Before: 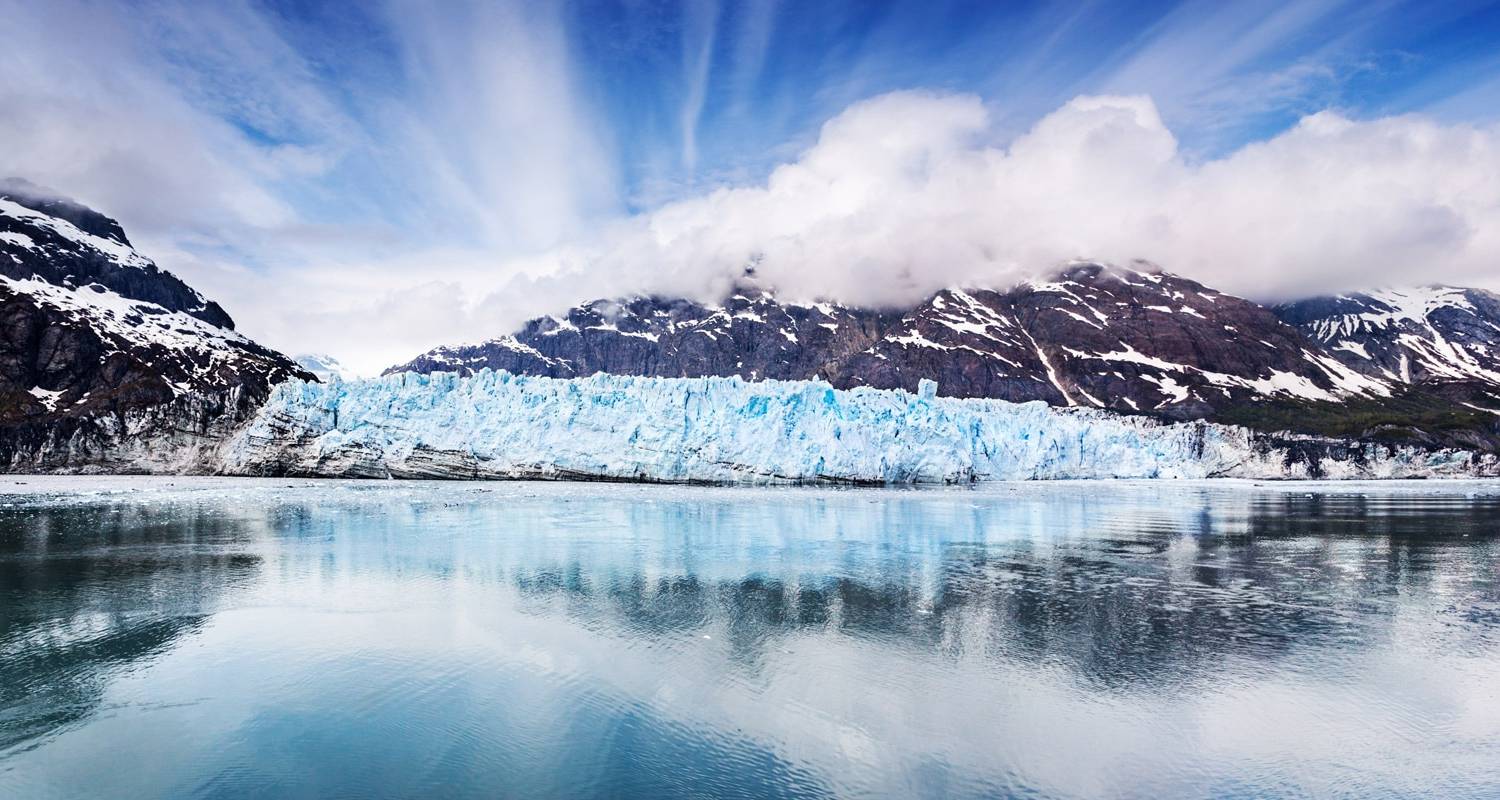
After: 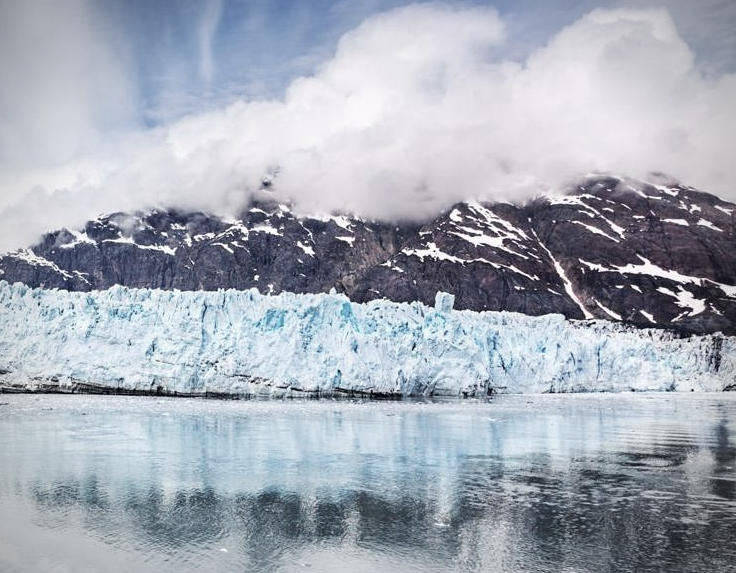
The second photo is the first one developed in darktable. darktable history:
color zones: curves: ch0 [(0, 0.559) (0.153, 0.551) (0.229, 0.5) (0.429, 0.5) (0.571, 0.5) (0.714, 0.5) (0.857, 0.5) (1, 0.559)]; ch1 [(0, 0.417) (0.112, 0.336) (0.213, 0.26) (0.429, 0.34) (0.571, 0.35) (0.683, 0.331) (0.857, 0.344) (1, 0.417)], mix 19.63%
crop: left 32.232%, top 10.961%, right 18.685%, bottom 17.412%
vignetting: on, module defaults
